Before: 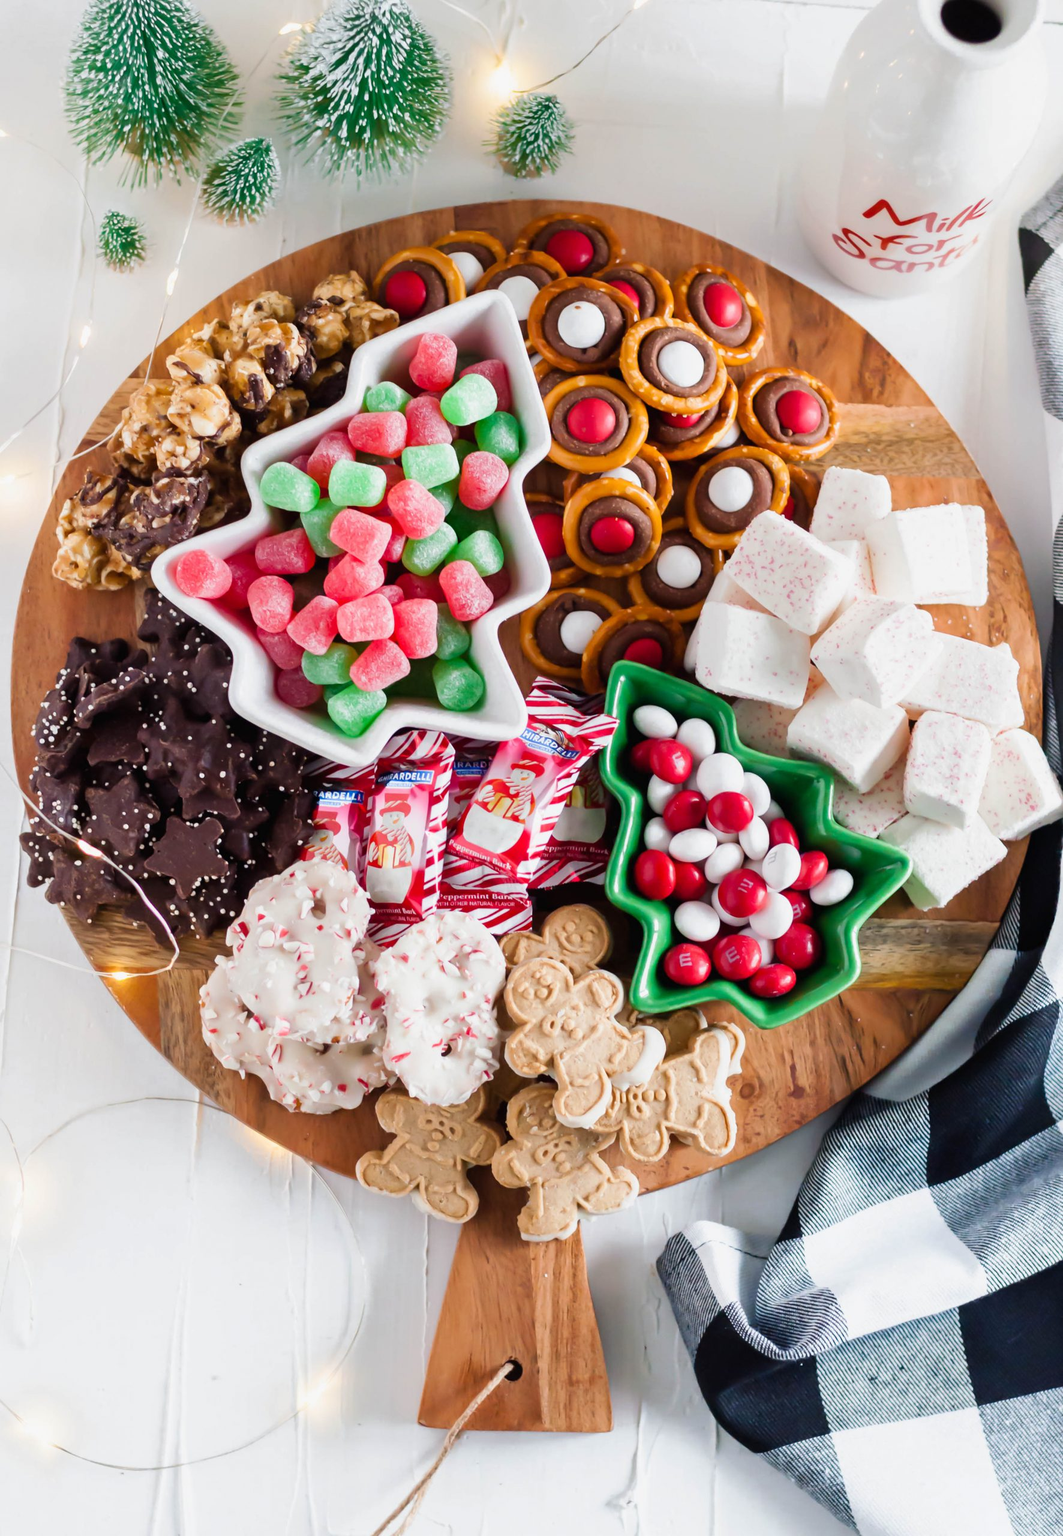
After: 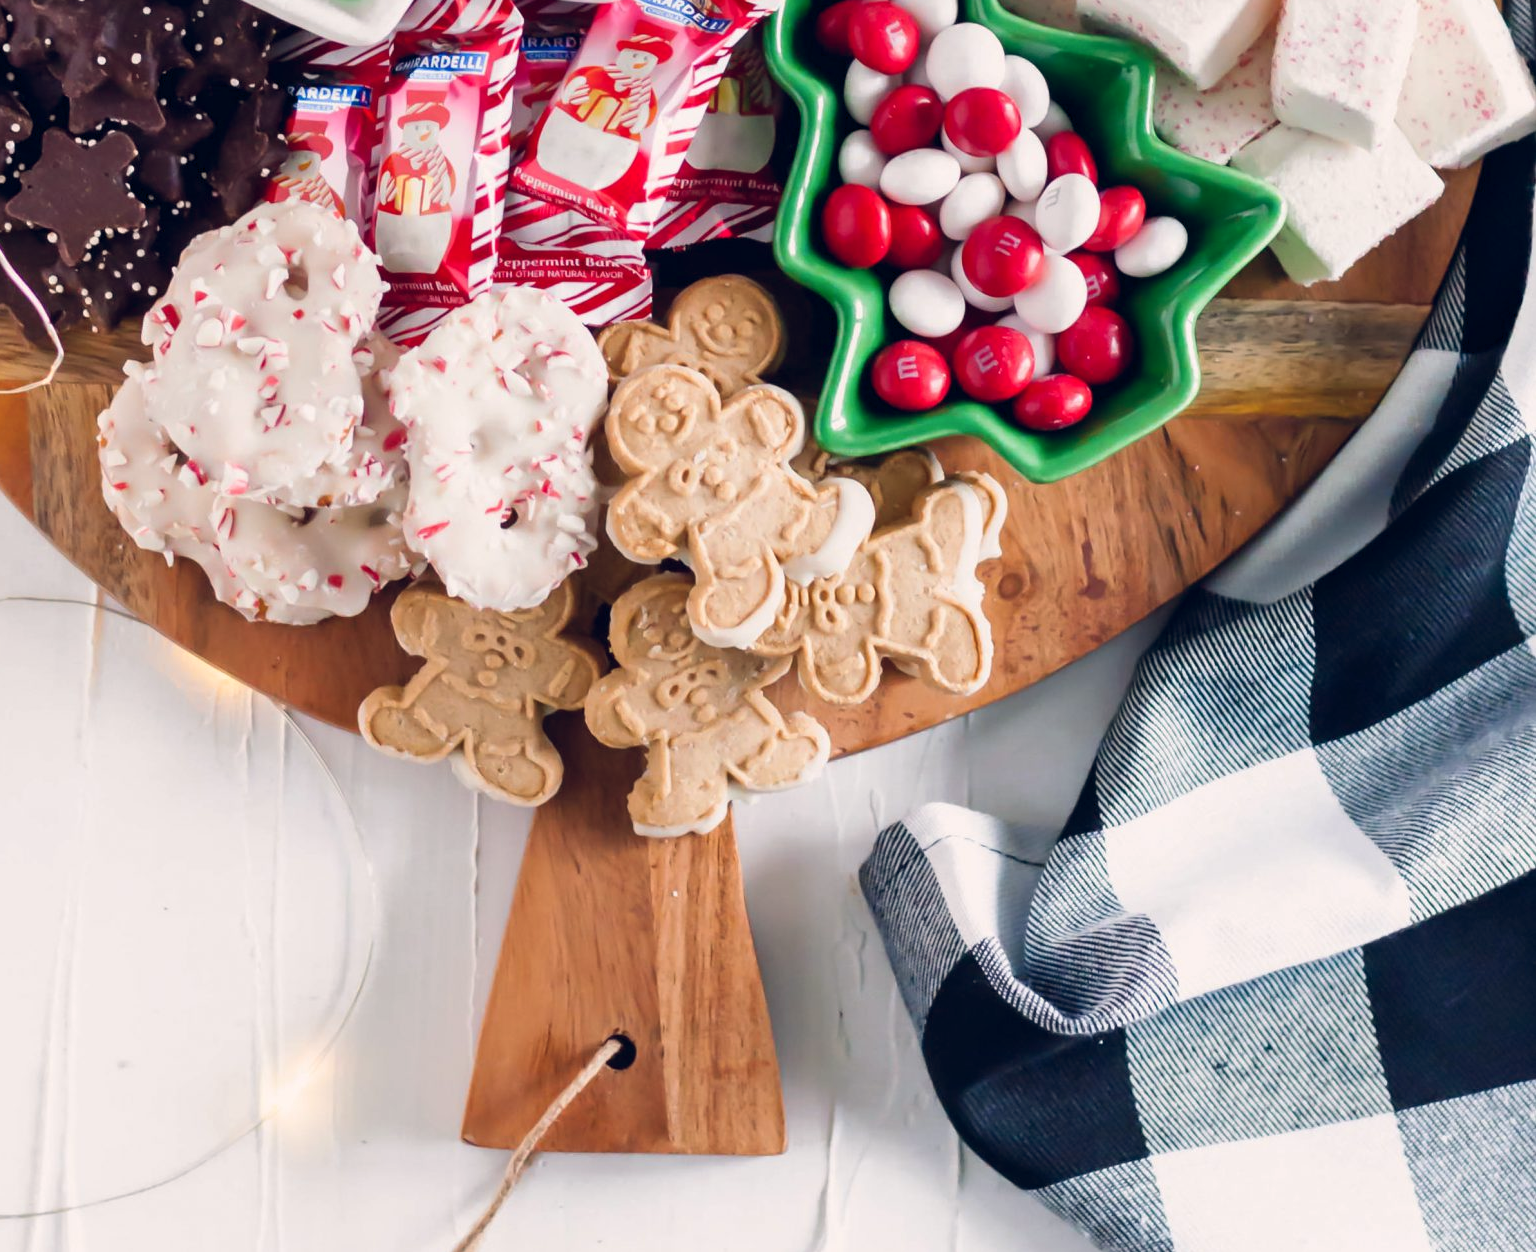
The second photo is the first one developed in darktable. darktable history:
crop and rotate: left 13.306%, top 48.129%, bottom 2.928%
color balance rgb: shadows lift › hue 87.51°, highlights gain › chroma 1.62%, highlights gain › hue 55.1°, global offset › chroma 0.1%, global offset › hue 253.66°, linear chroma grading › global chroma 0.5%
